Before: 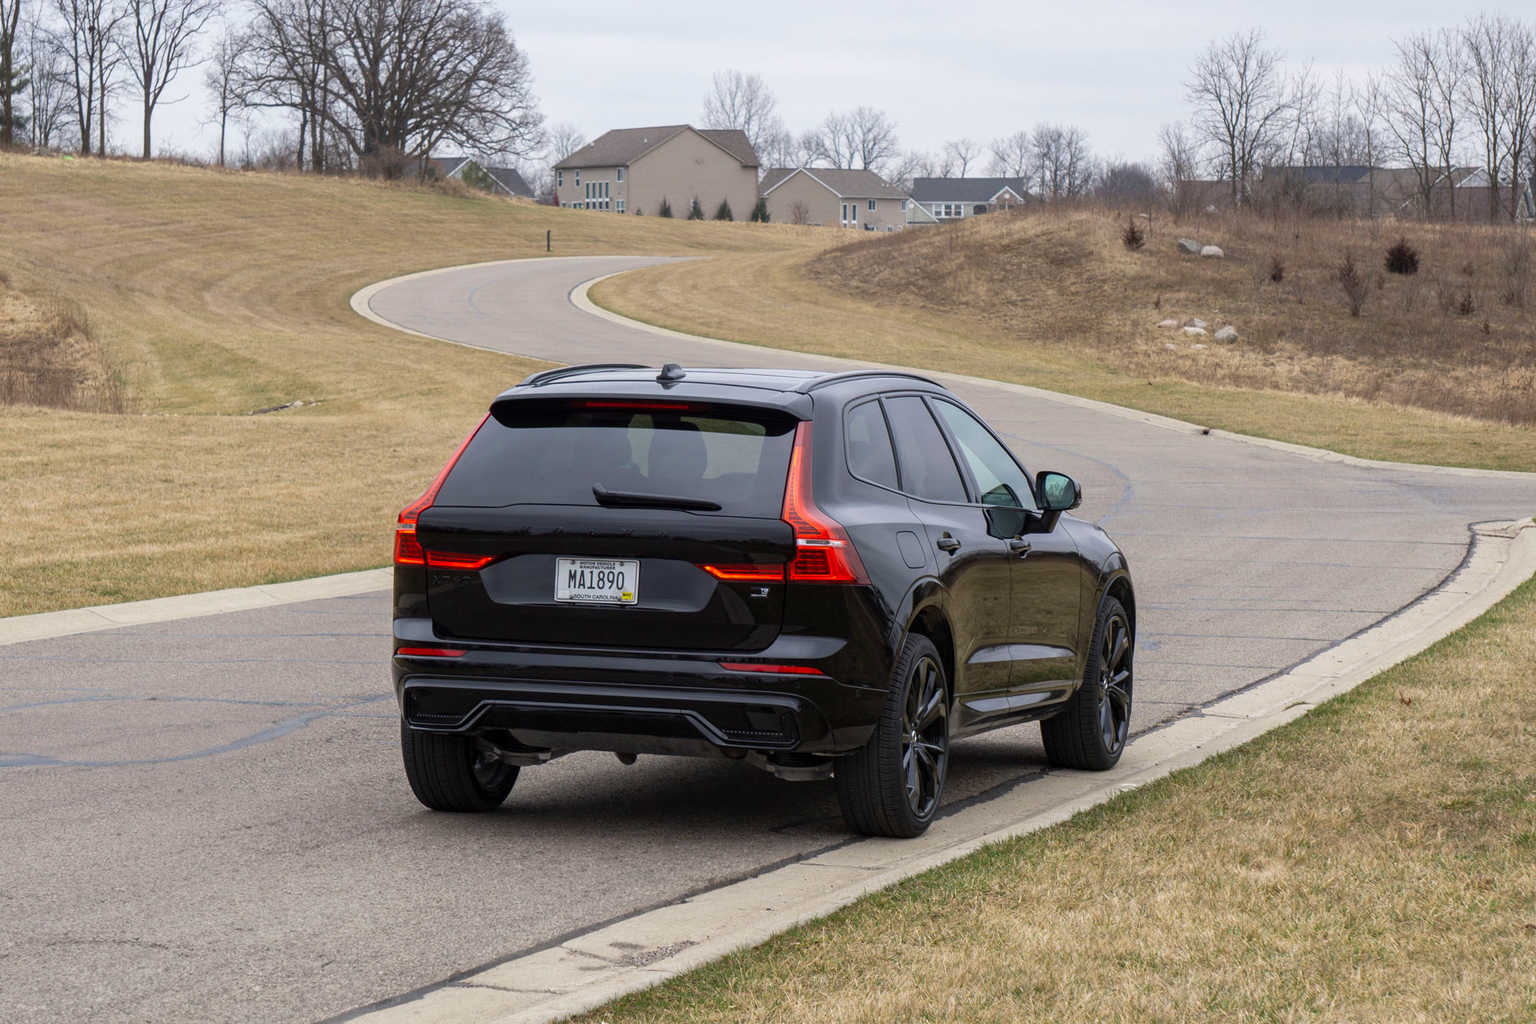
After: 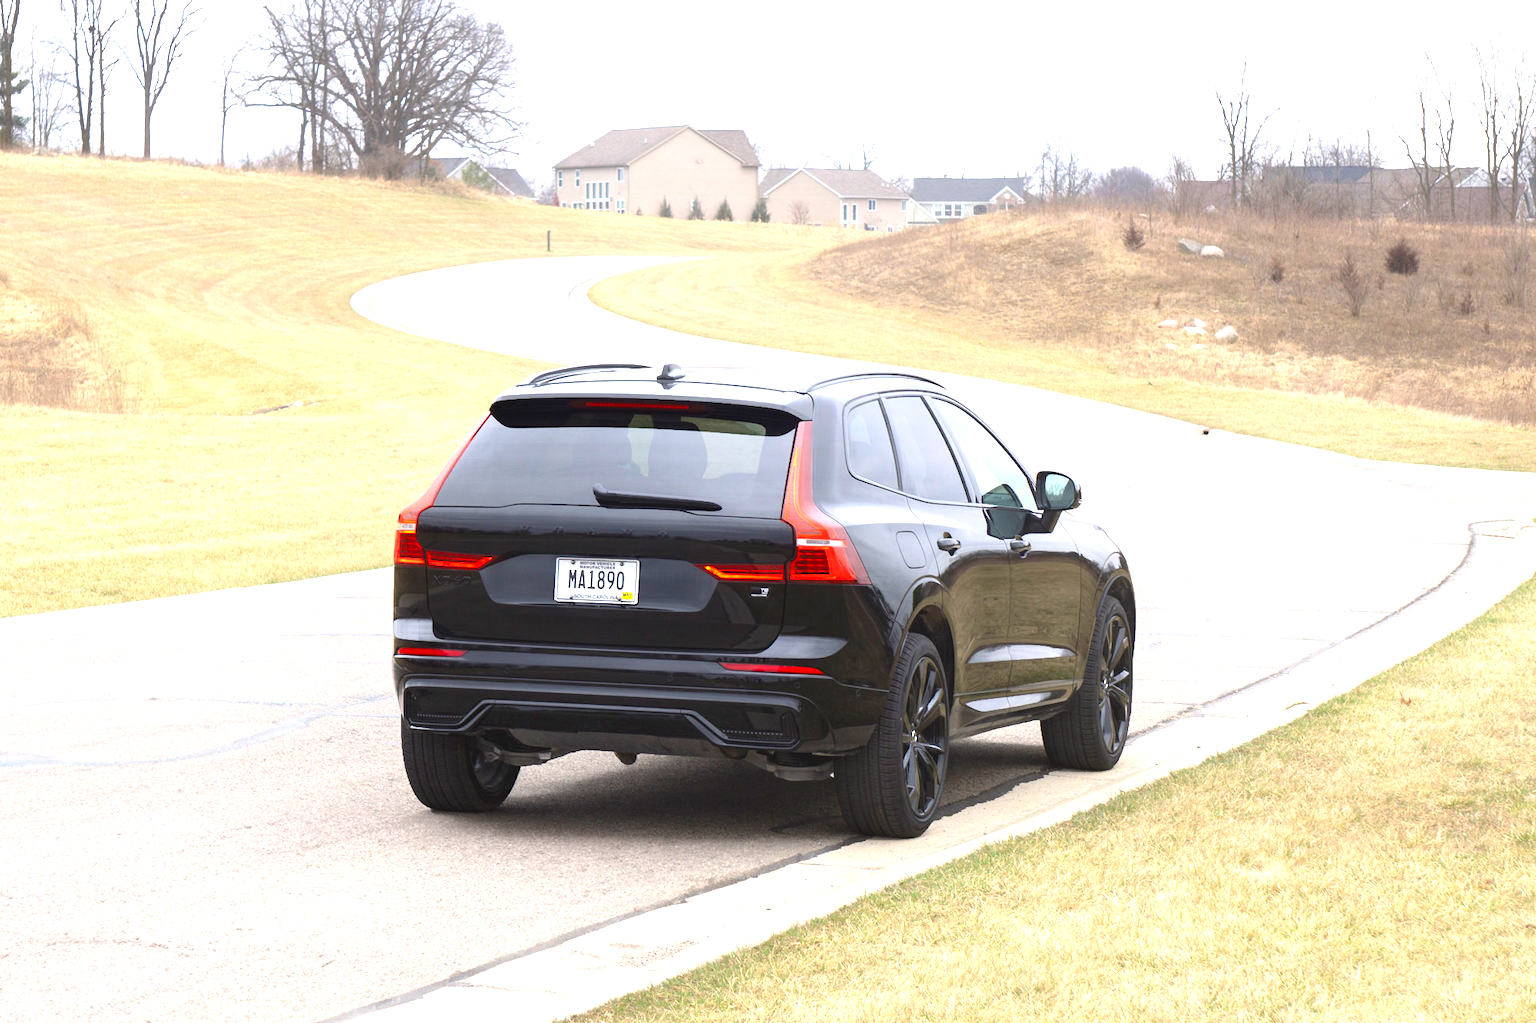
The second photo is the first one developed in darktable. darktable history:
exposure: black level correction 0, exposure 1.625 EV, compensate exposure bias true, compensate highlight preservation false
contrast equalizer: octaves 7, y [[0.6 ×6], [0.55 ×6], [0 ×6], [0 ×6], [0 ×6]], mix -1
